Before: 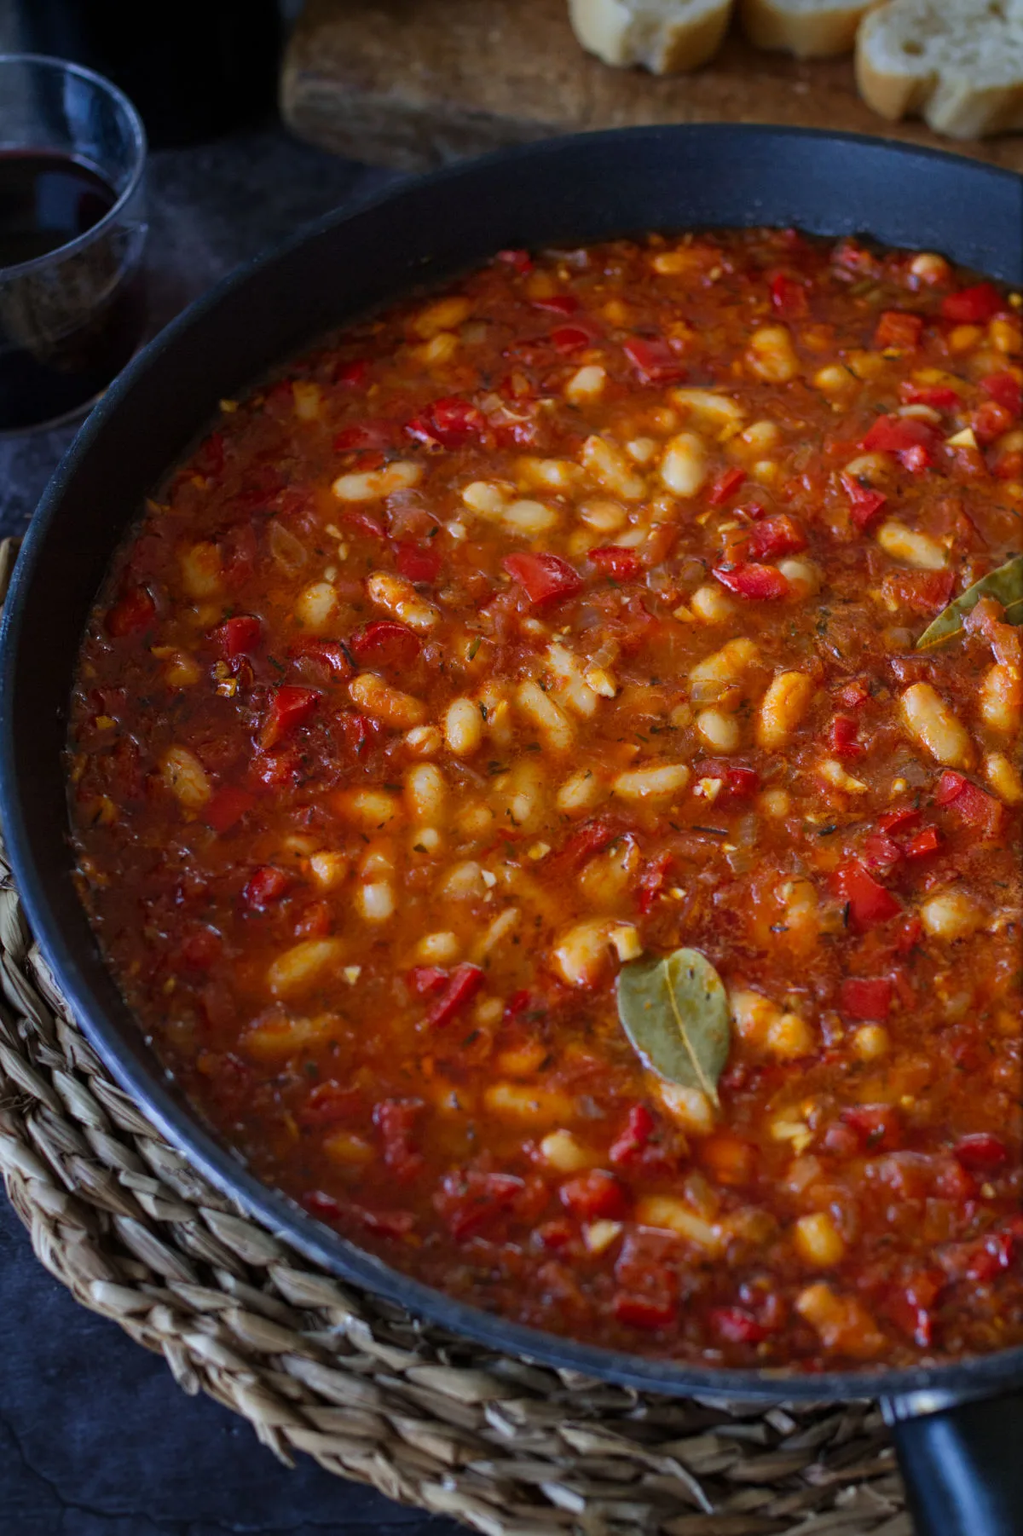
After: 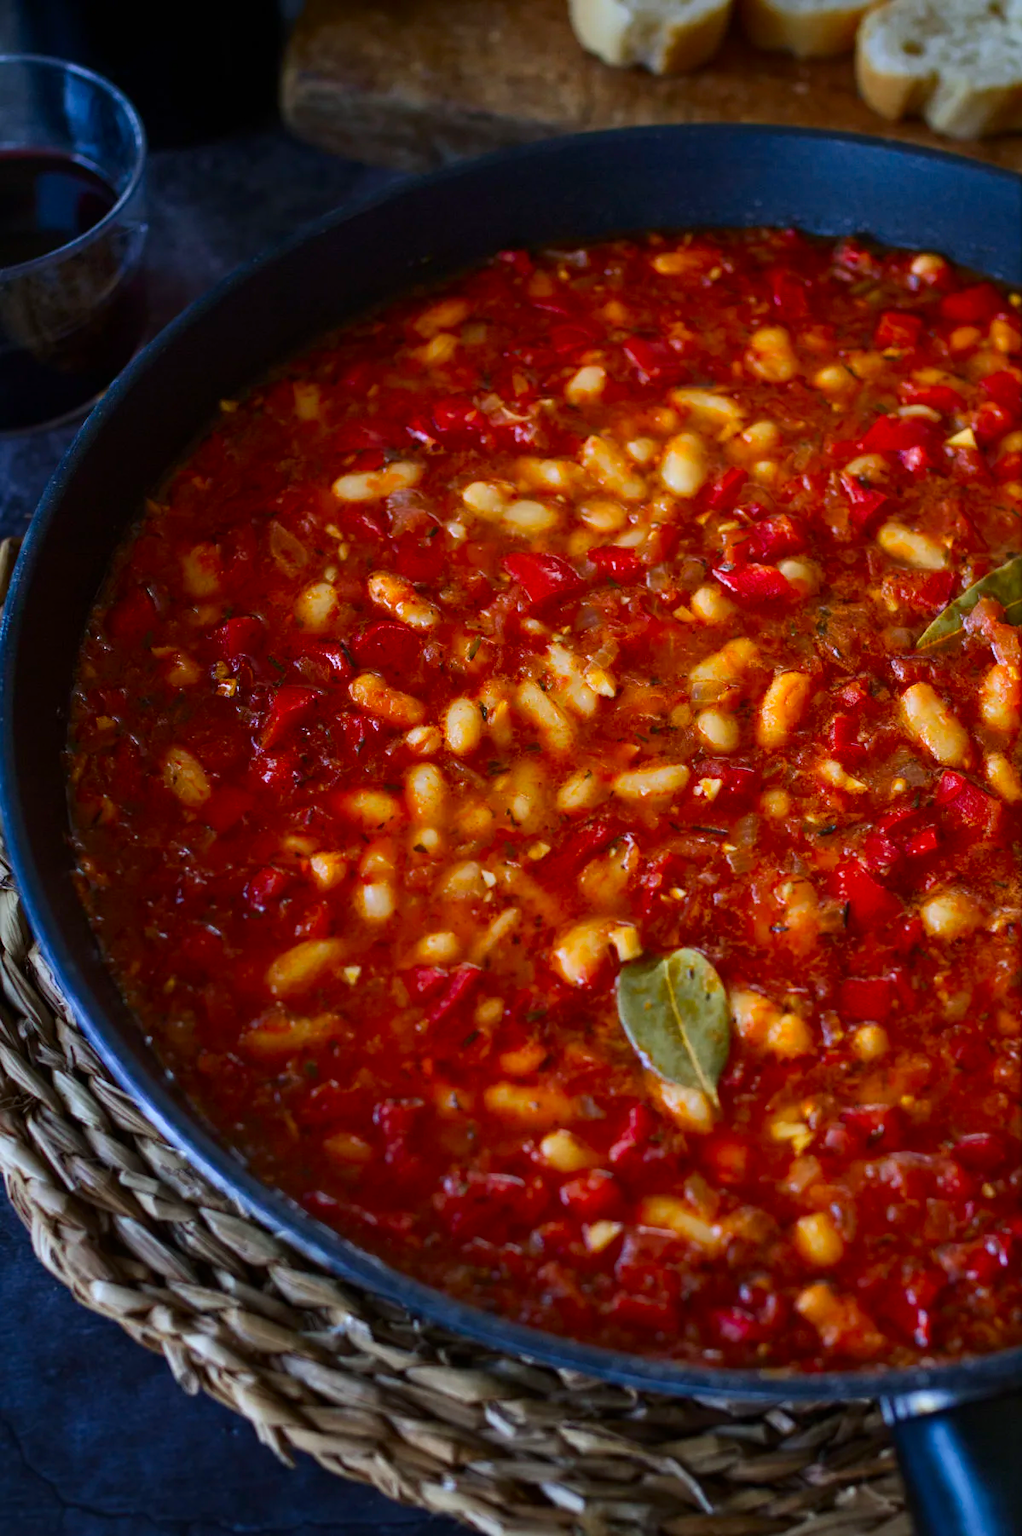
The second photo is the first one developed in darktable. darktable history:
contrast brightness saturation: contrast 0.163, saturation 0.322
